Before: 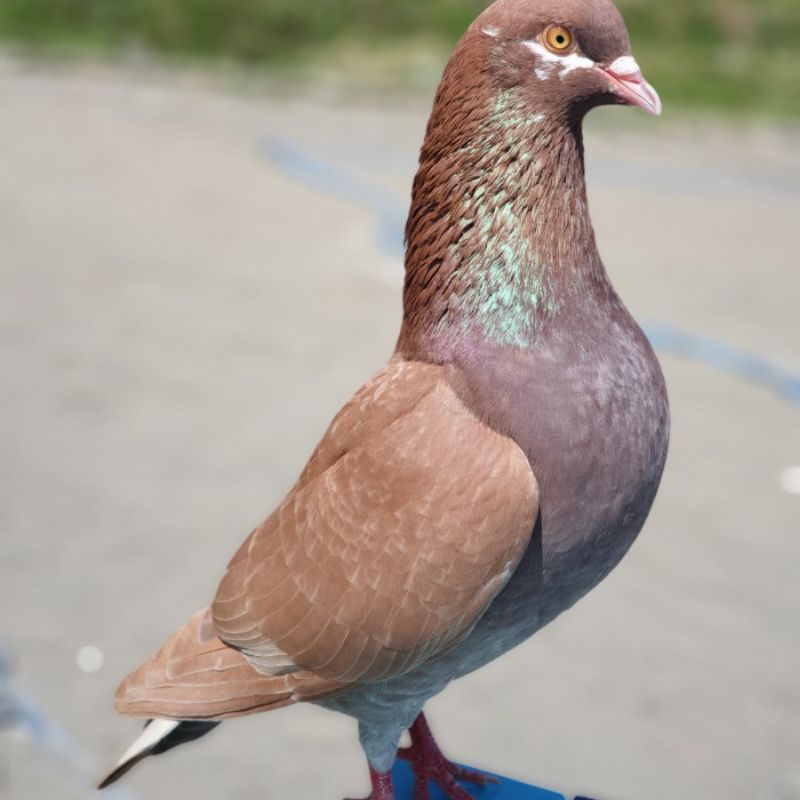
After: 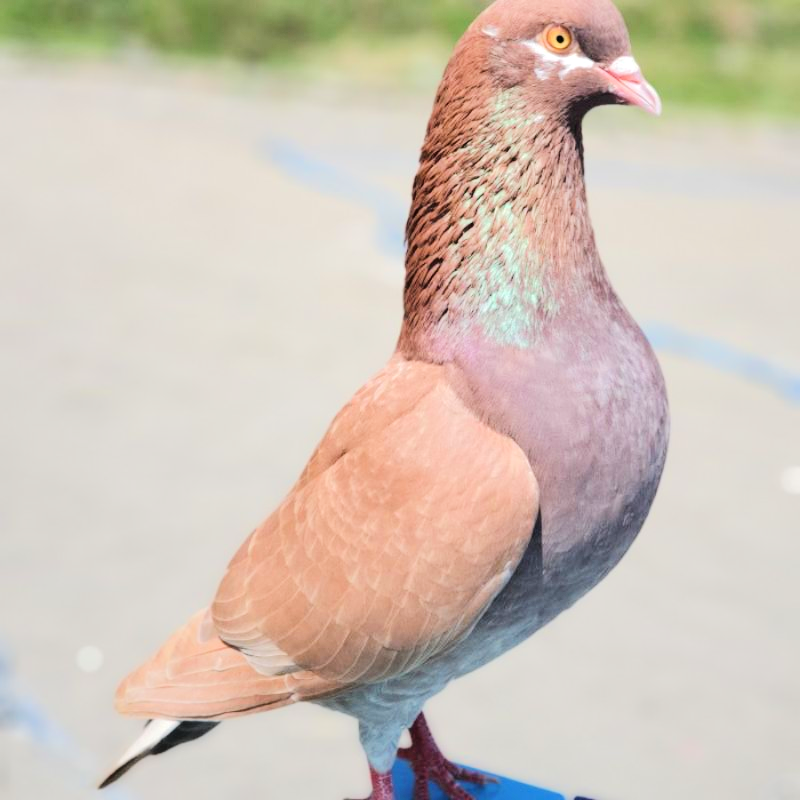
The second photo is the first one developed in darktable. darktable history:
tone equalizer: -7 EV 0.155 EV, -6 EV 0.605 EV, -5 EV 1.11 EV, -4 EV 1.29 EV, -3 EV 1.12 EV, -2 EV 0.6 EV, -1 EV 0.157 EV, edges refinement/feathering 500, mask exposure compensation -1.57 EV, preserve details no
